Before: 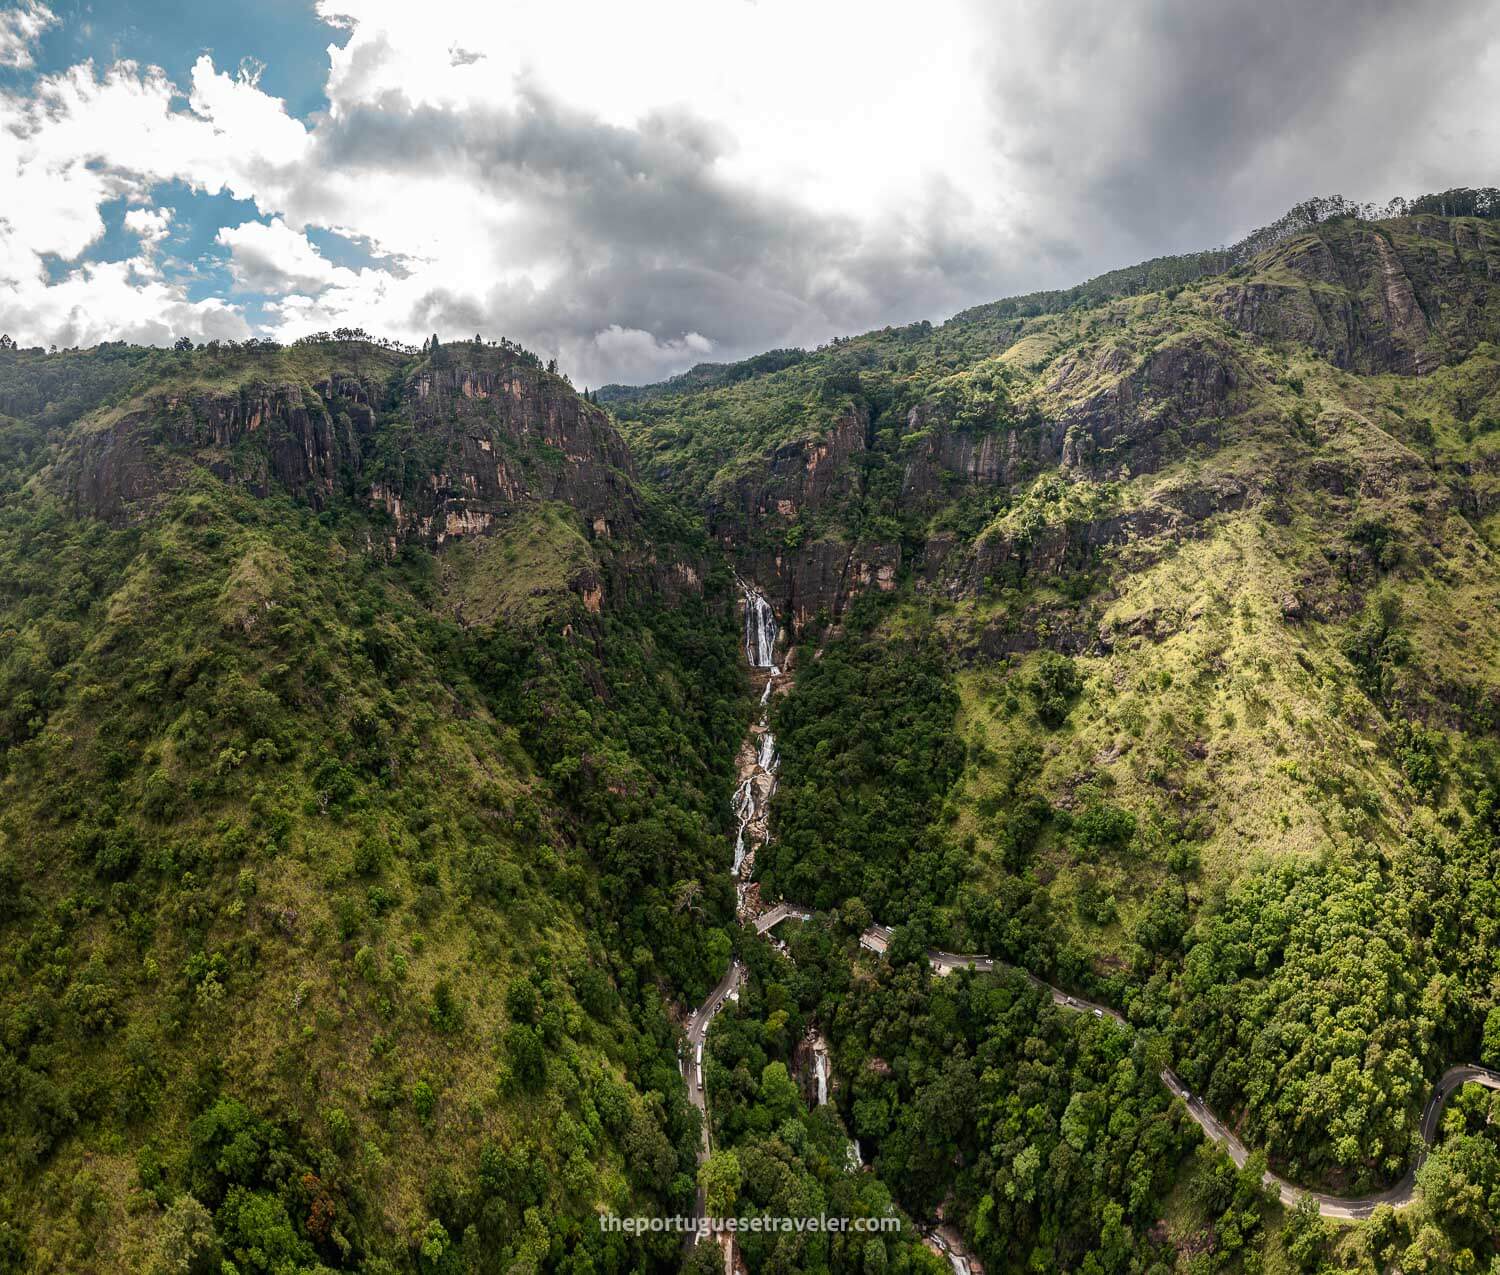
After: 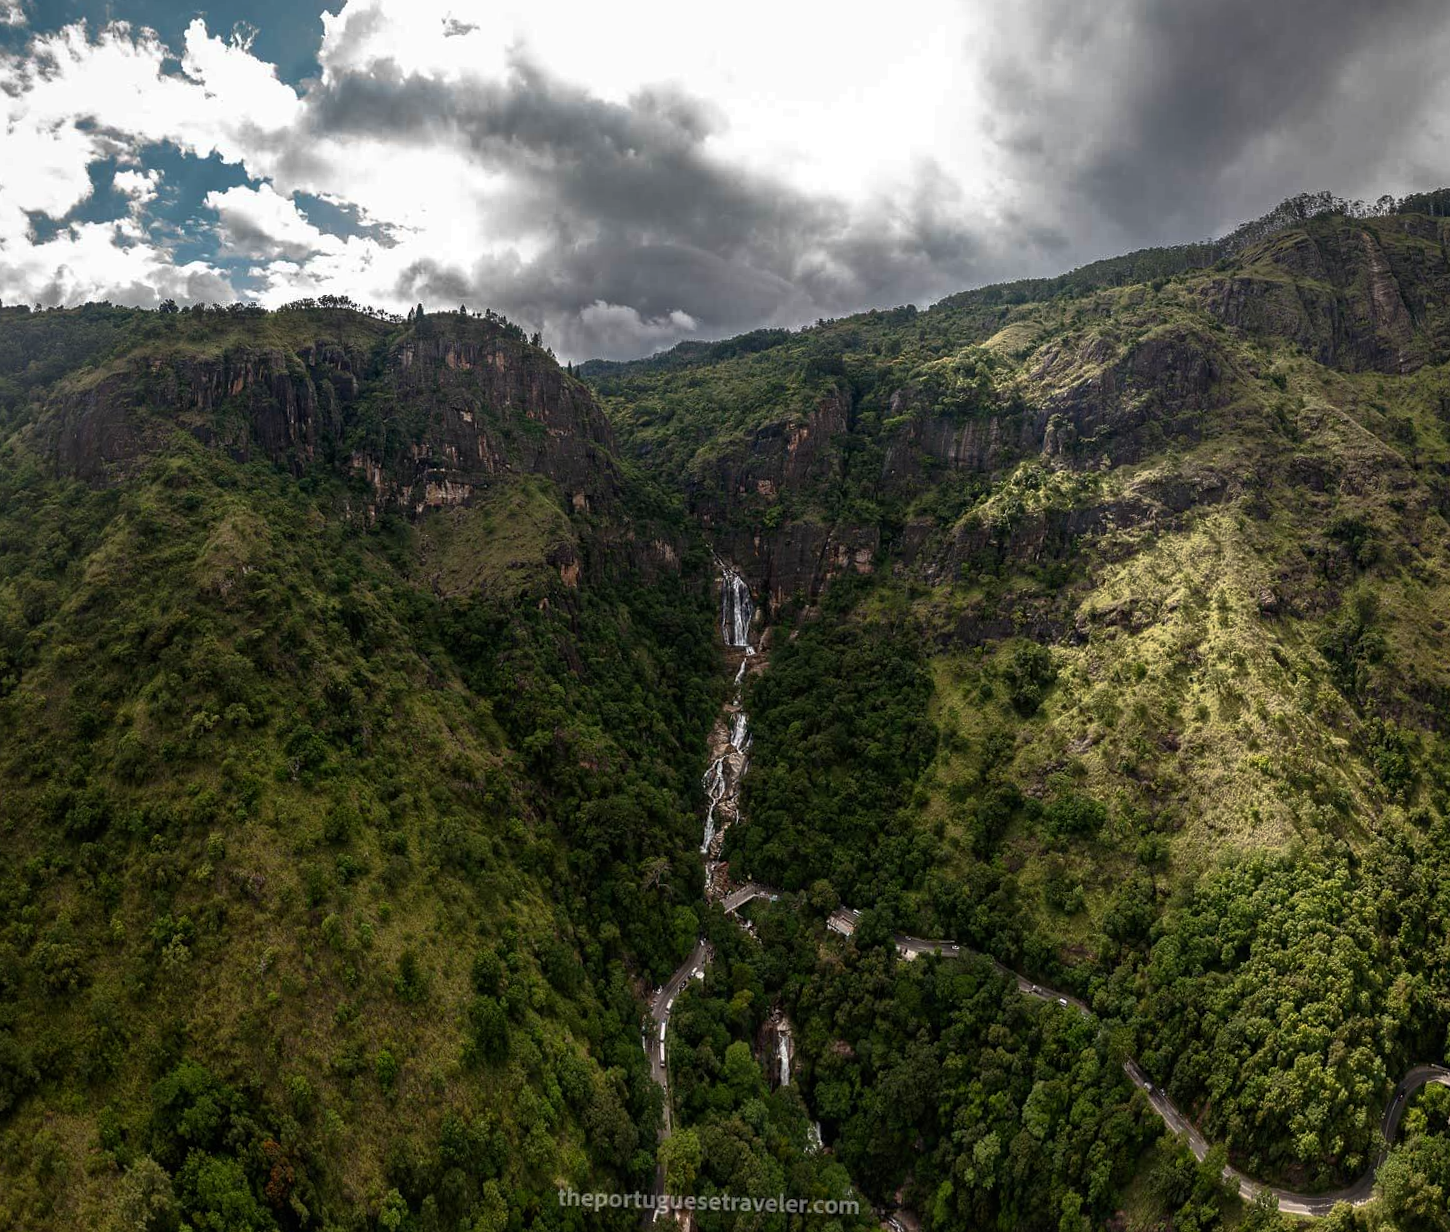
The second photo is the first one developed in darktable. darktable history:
rgb curve: curves: ch0 [(0, 0) (0.415, 0.237) (1, 1)]
crop and rotate: angle -1.69°
